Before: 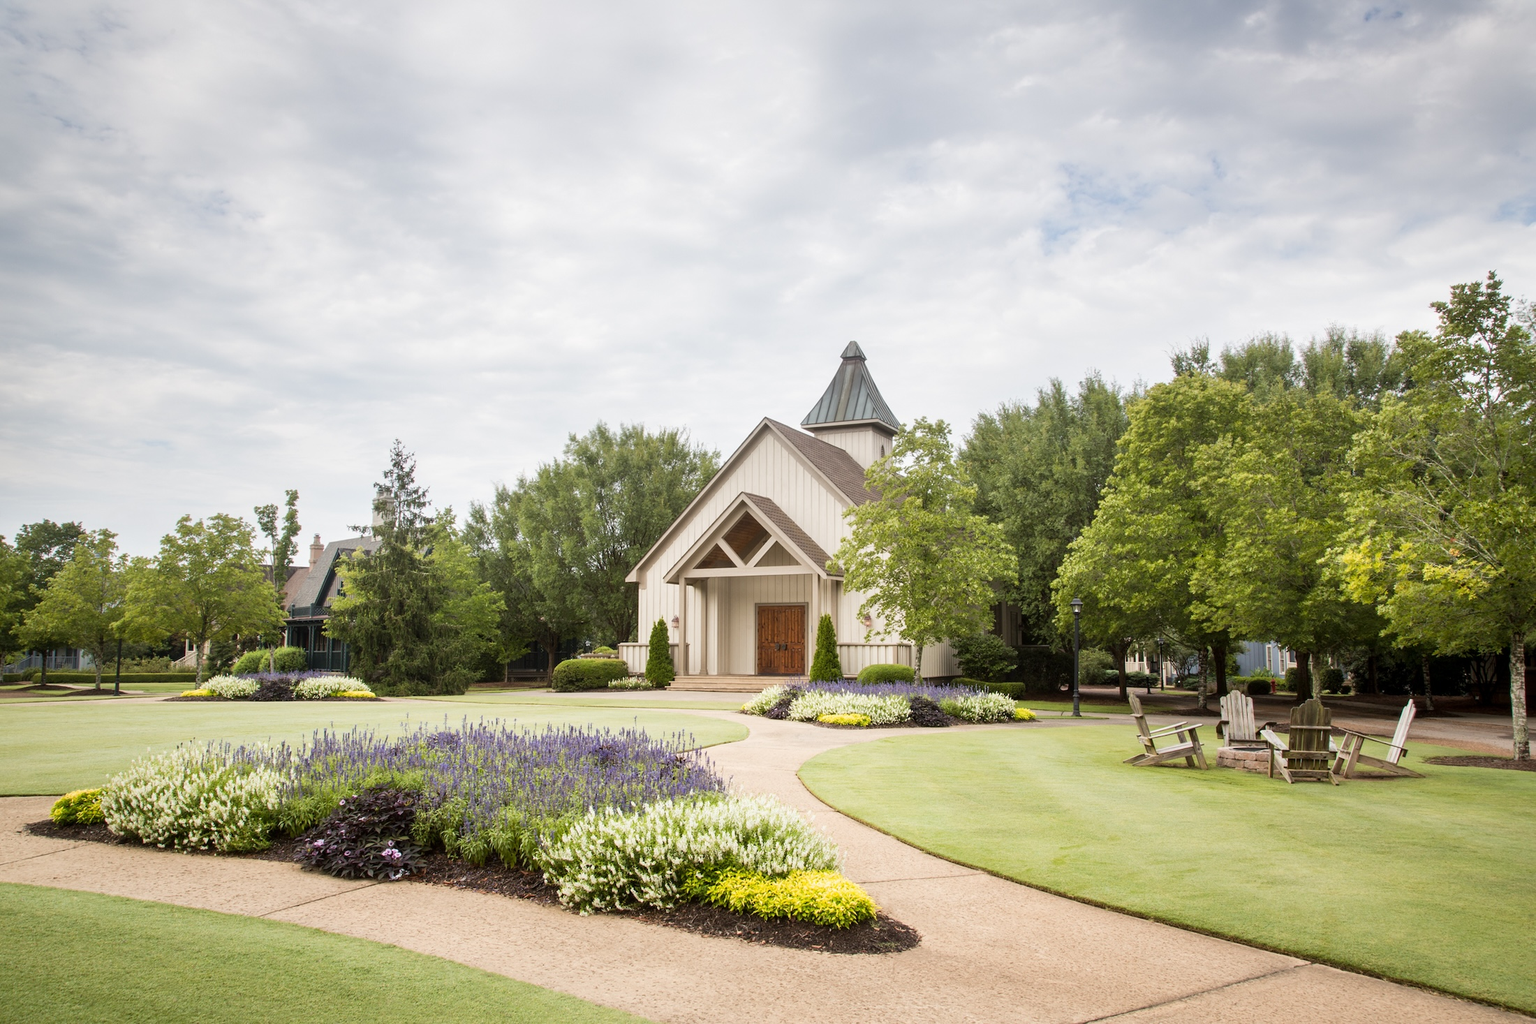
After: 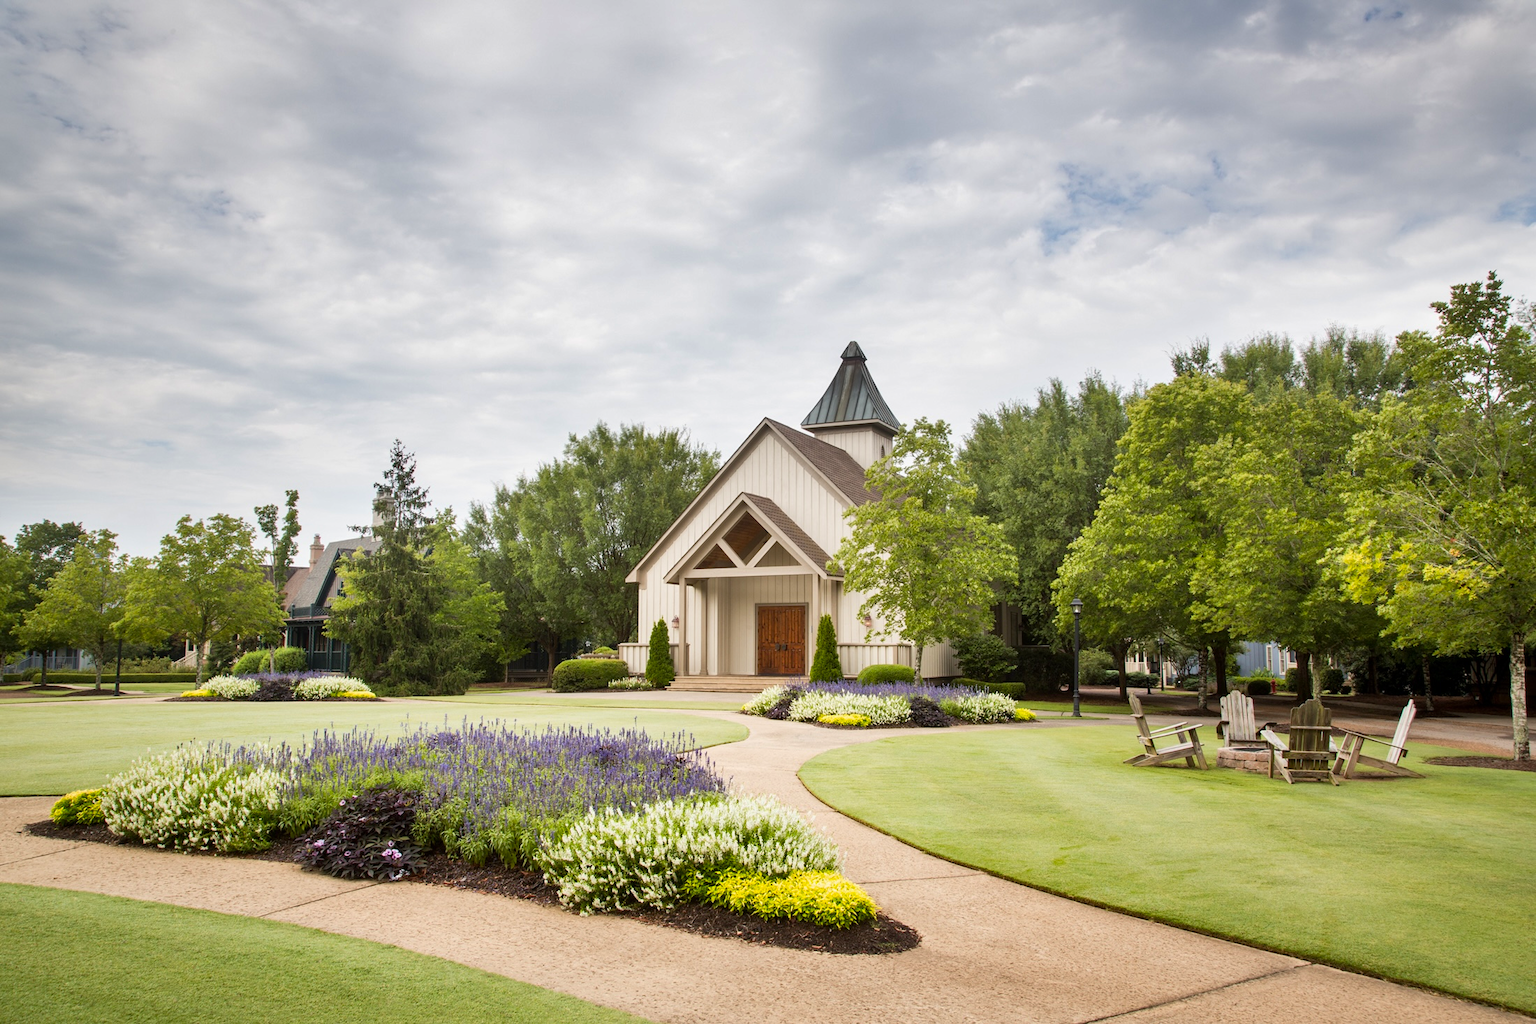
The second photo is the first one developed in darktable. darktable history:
contrast brightness saturation: contrast 0.043, saturation 0.164
shadows and highlights: soften with gaussian
